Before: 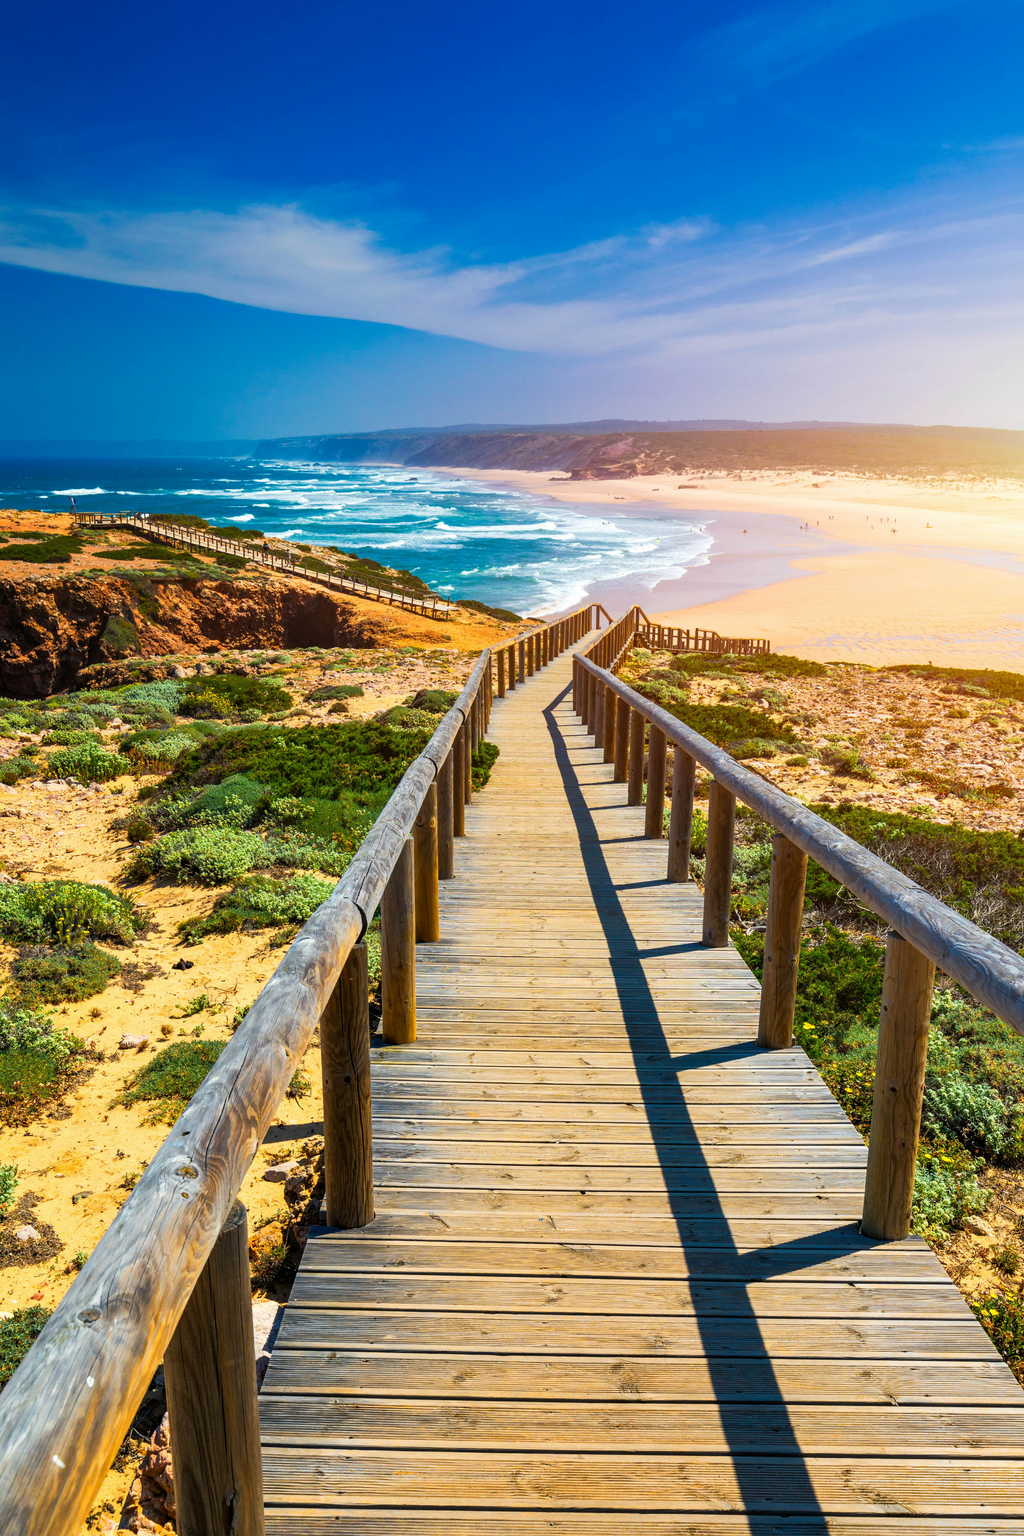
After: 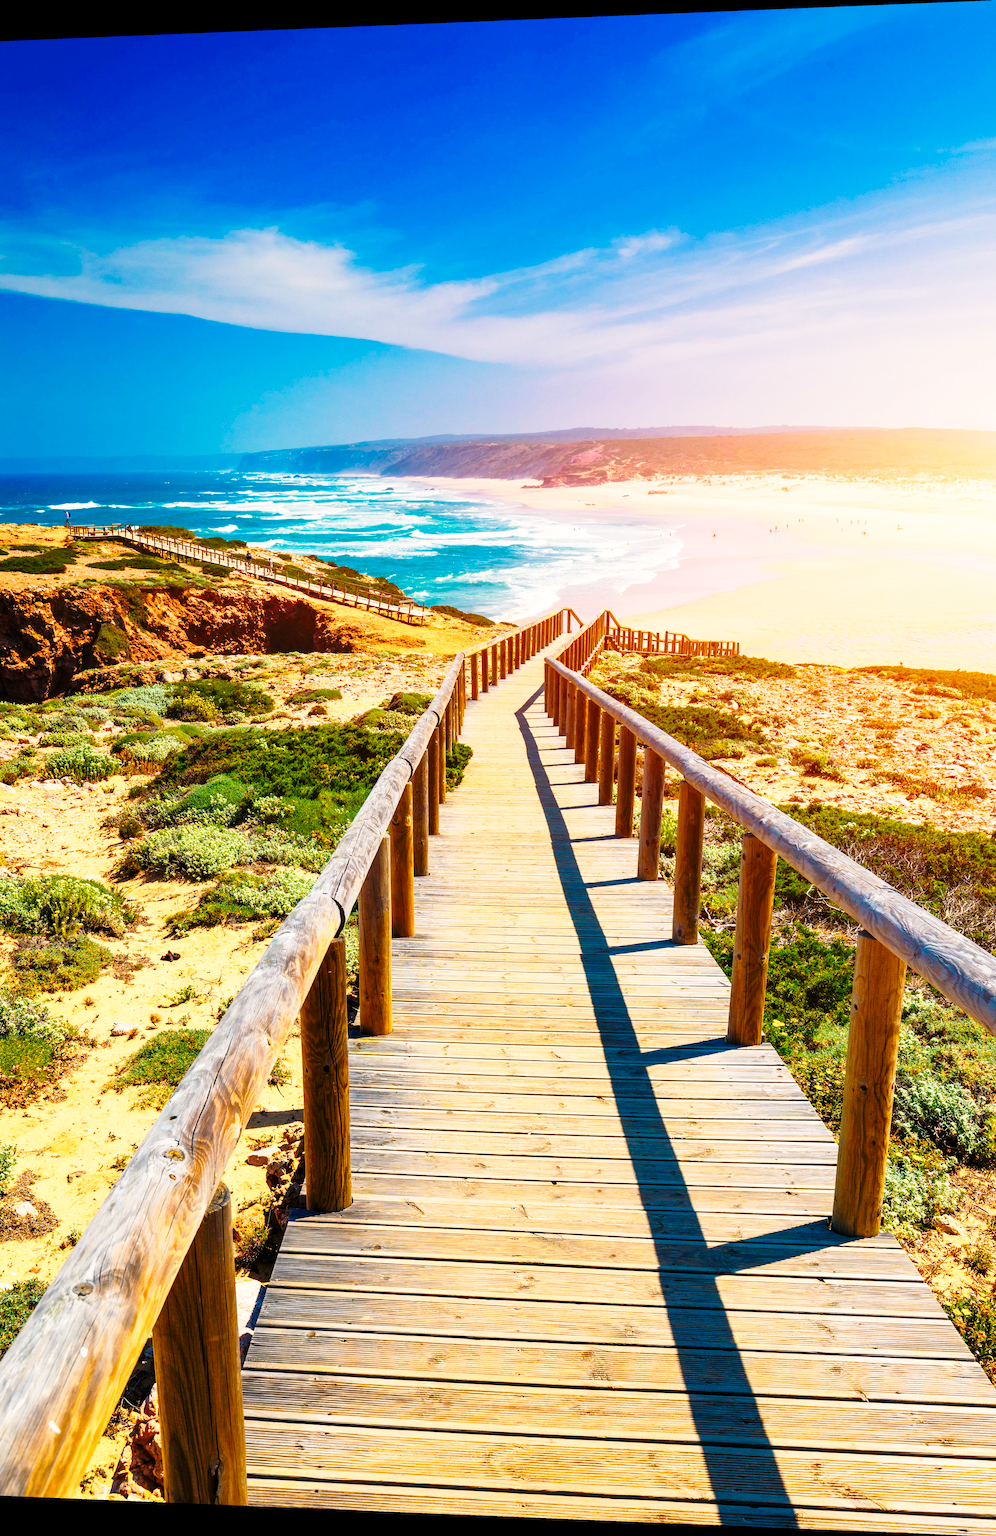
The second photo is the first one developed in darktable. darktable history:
rotate and perspective: lens shift (horizontal) -0.055, automatic cropping off
base curve: curves: ch0 [(0, 0) (0.028, 0.03) (0.121, 0.232) (0.46, 0.748) (0.859, 0.968) (1, 1)], preserve colors none
white balance: red 1.127, blue 0.943
color balance rgb: perceptual saturation grading › global saturation 20%, perceptual saturation grading › highlights -25%, perceptual saturation grading › shadows 25%
